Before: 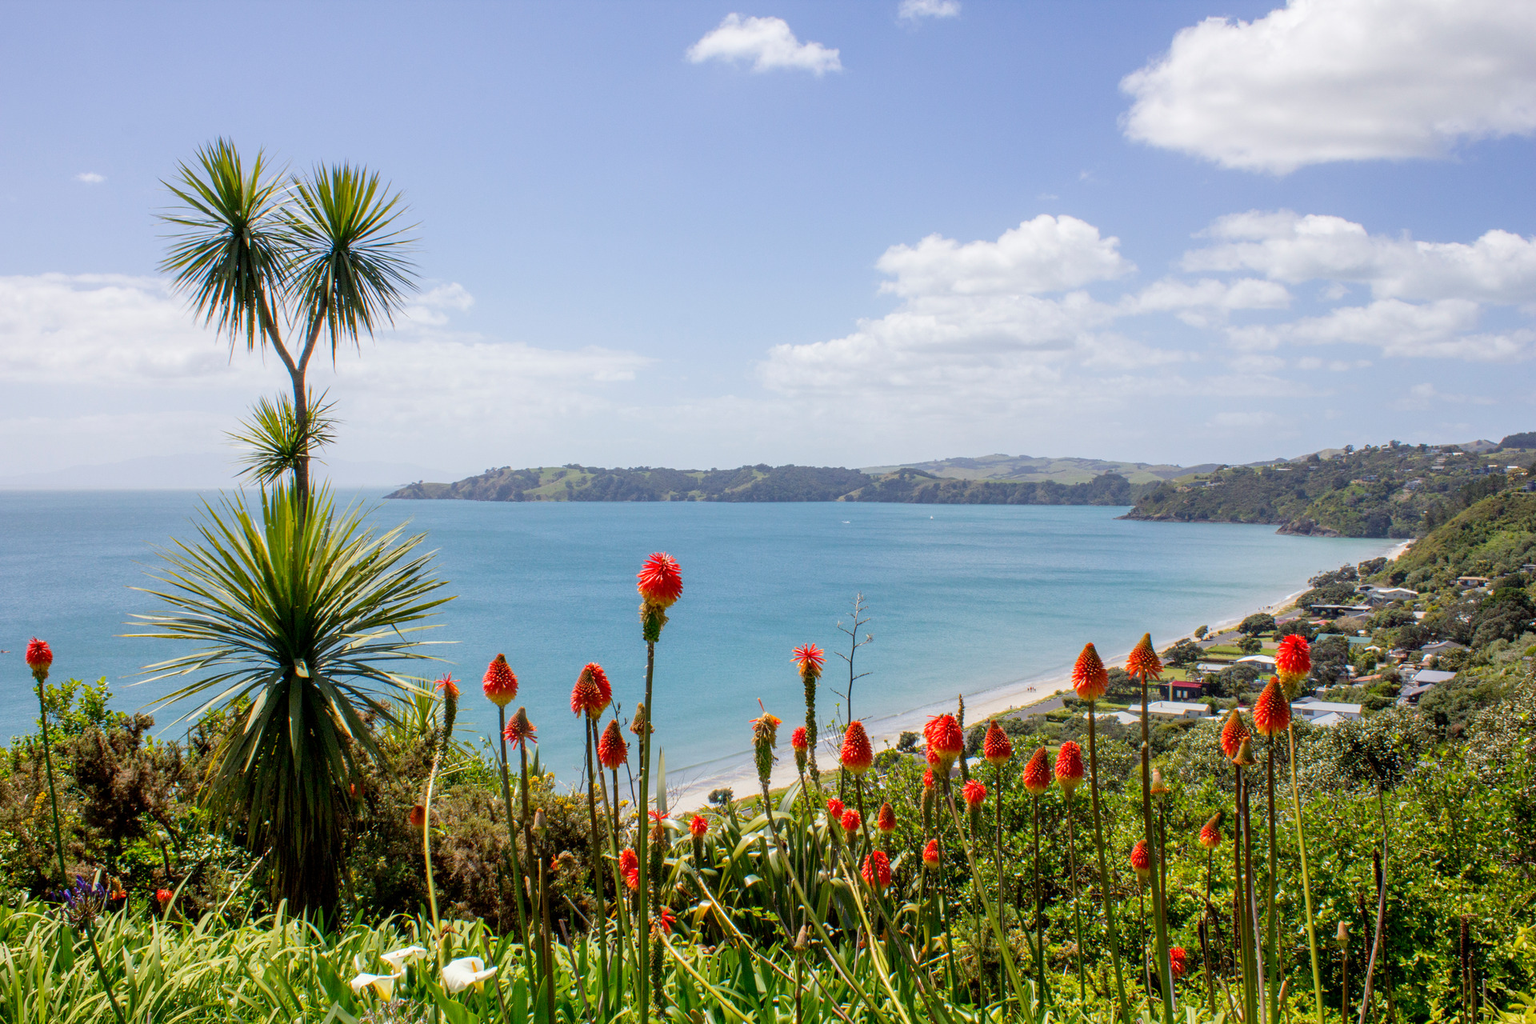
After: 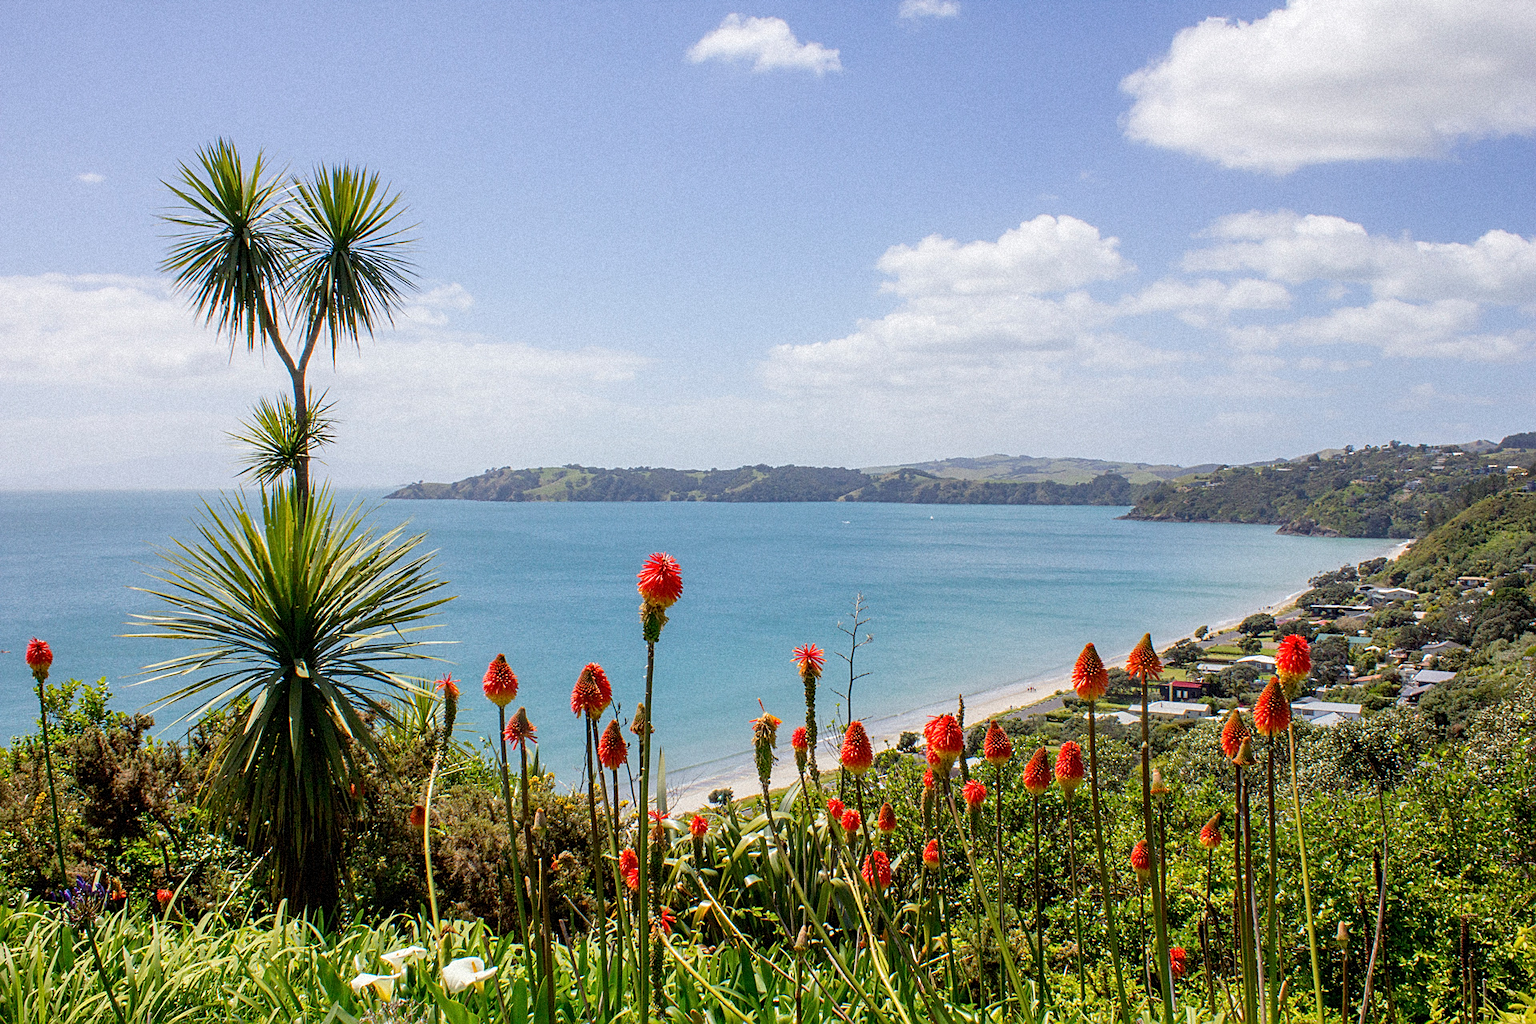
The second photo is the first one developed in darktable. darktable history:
grain: mid-tones bias 0%
sharpen: on, module defaults
